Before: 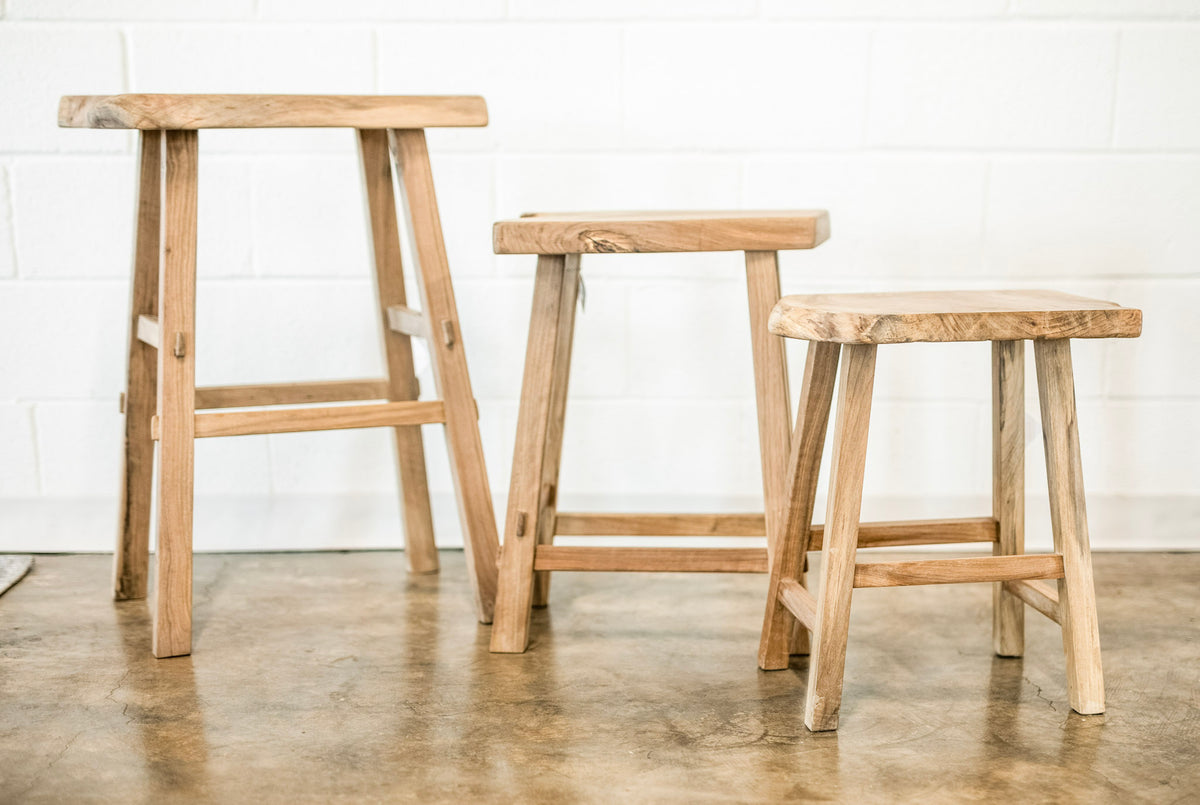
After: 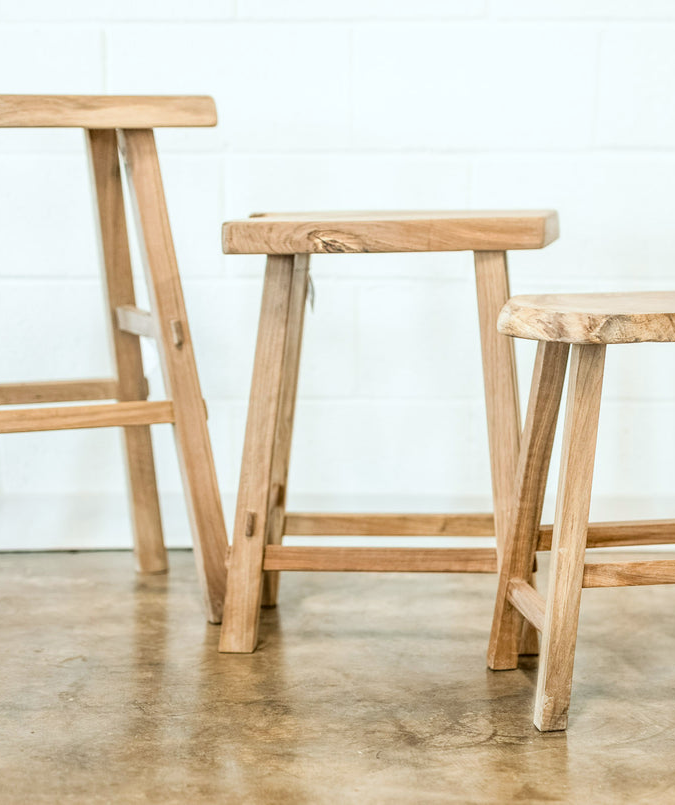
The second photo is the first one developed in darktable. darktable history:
crop and rotate: left 22.602%, right 21.112%
color correction: highlights a* -2.99, highlights b* -2.31, shadows a* 2.42, shadows b* 3.02
